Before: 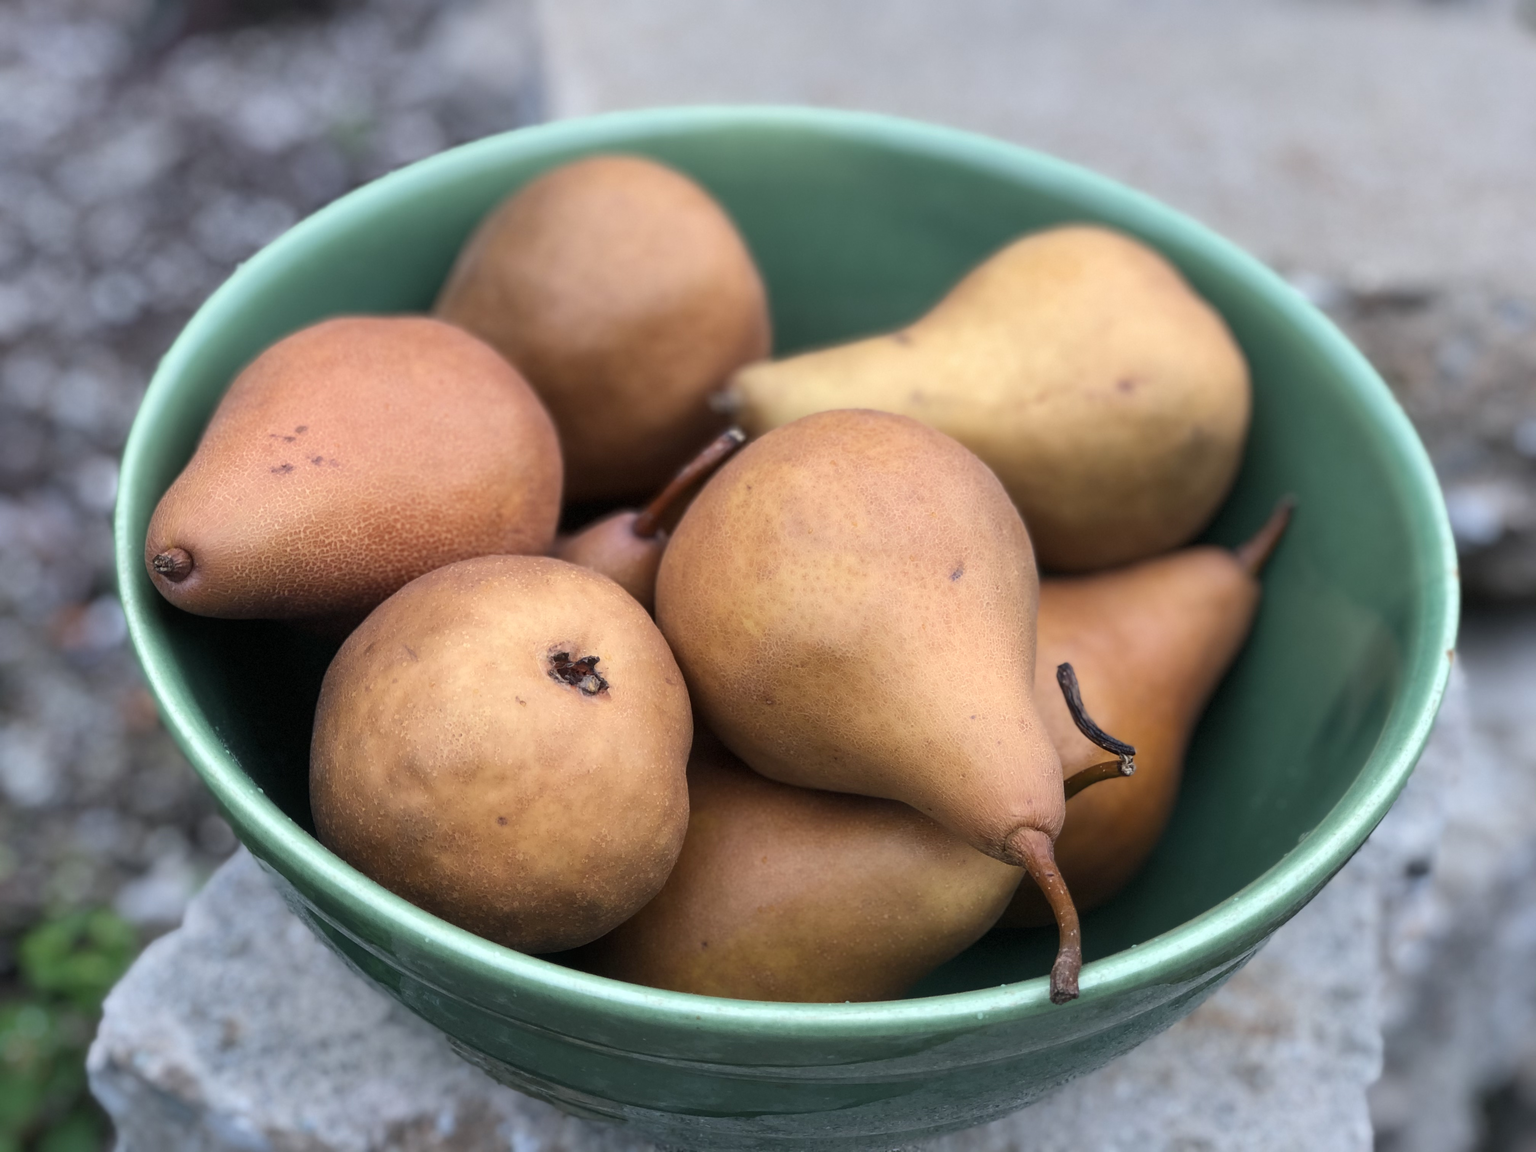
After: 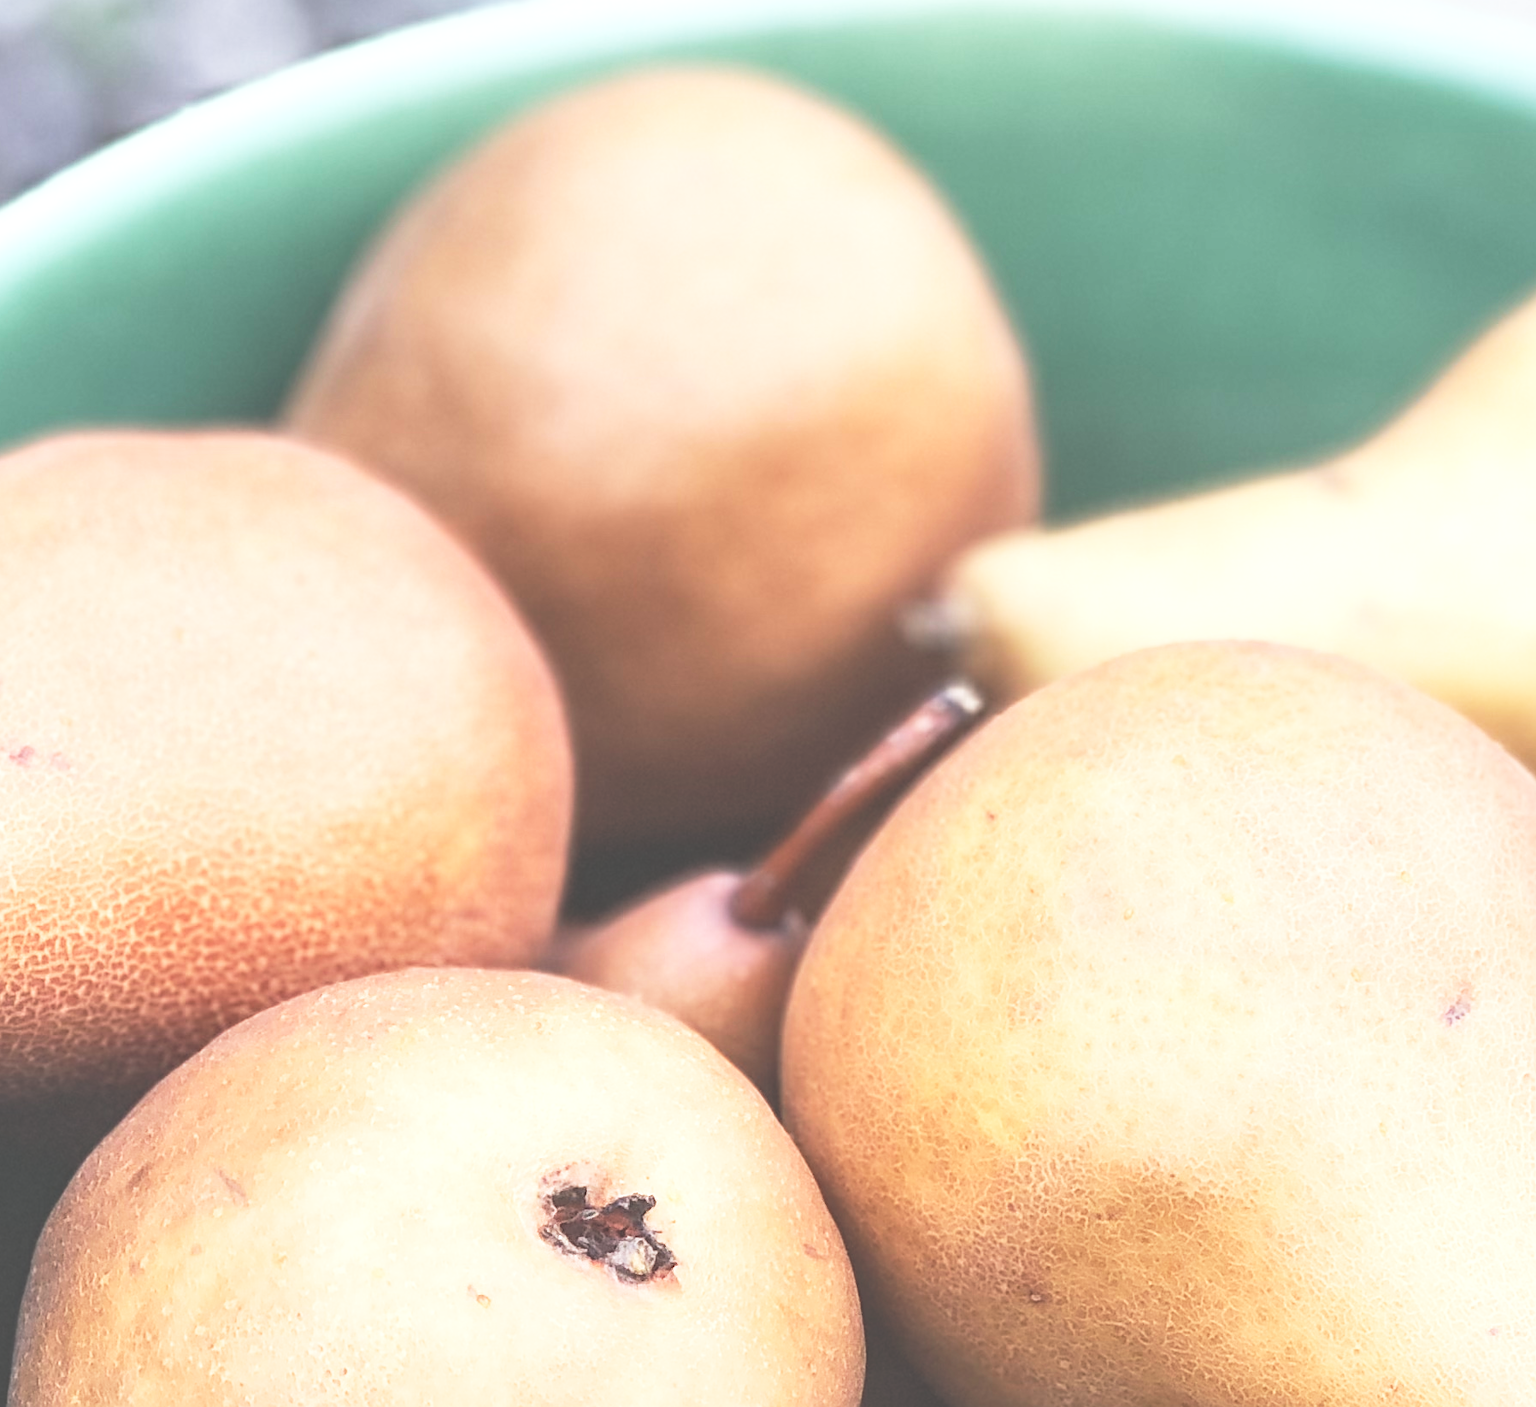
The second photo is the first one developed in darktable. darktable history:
sharpen: on, module defaults
local contrast: on, module defaults
crop: left 20.028%, top 10.751%, right 35.393%, bottom 34.784%
base curve: curves: ch0 [(0, 0) (0.012, 0.01) (0.073, 0.168) (0.31, 0.711) (0.645, 0.957) (1, 1)], preserve colors none
exposure: black level correction -0.039, exposure 0.063 EV, compensate highlight preservation false
